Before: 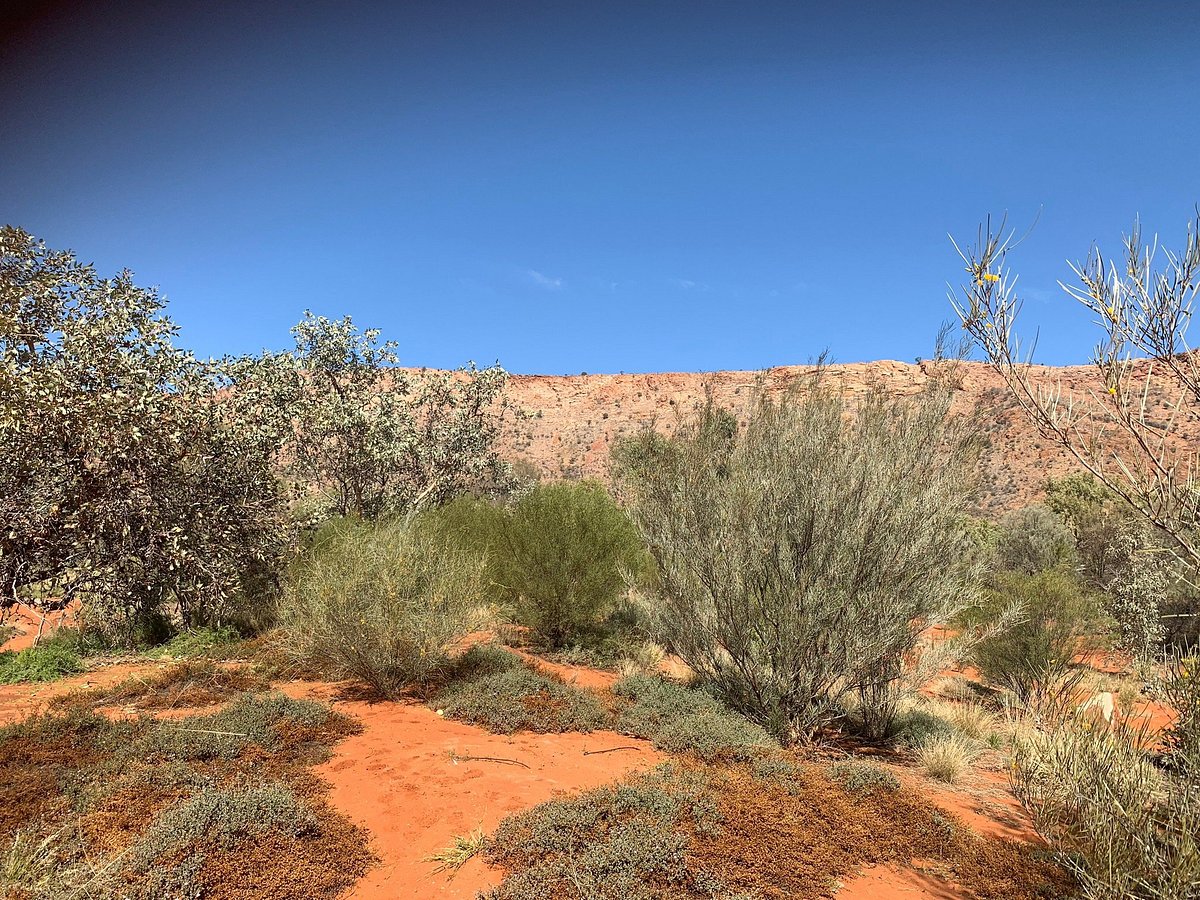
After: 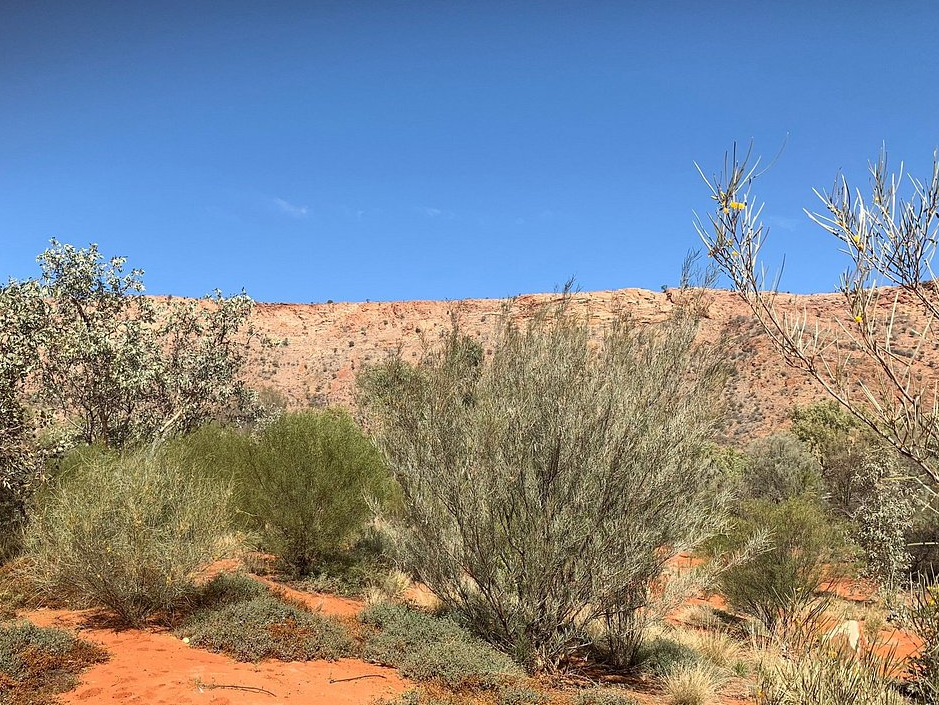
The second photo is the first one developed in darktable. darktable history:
crop and rotate: left 21.238%, top 8.036%, right 0.448%, bottom 13.592%
